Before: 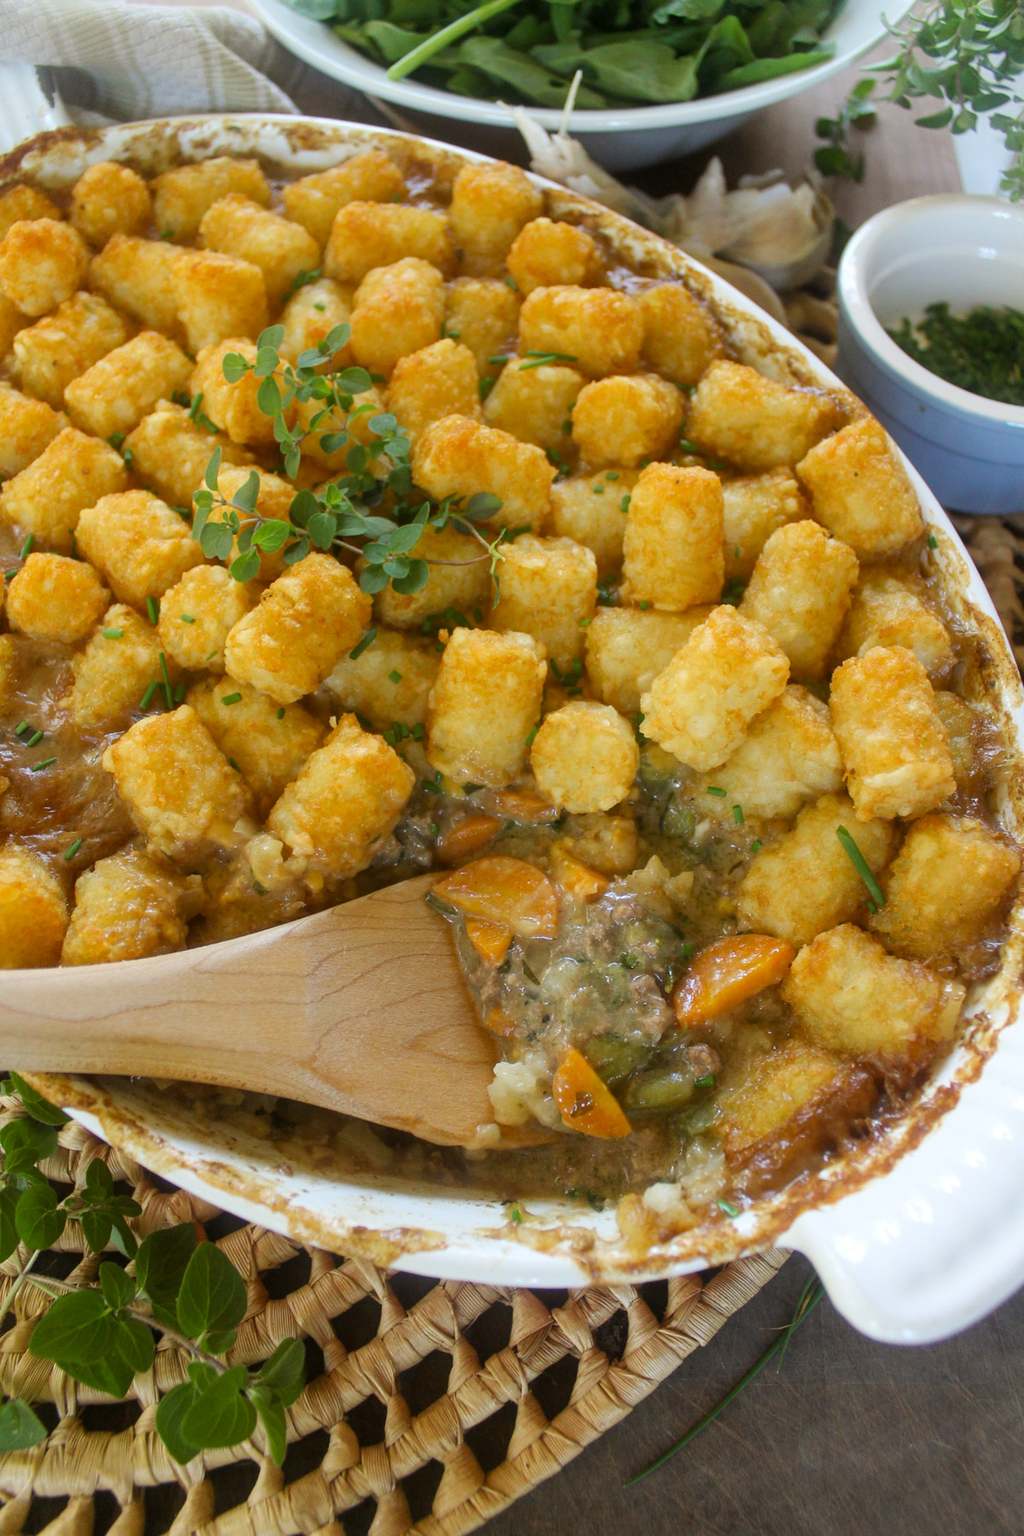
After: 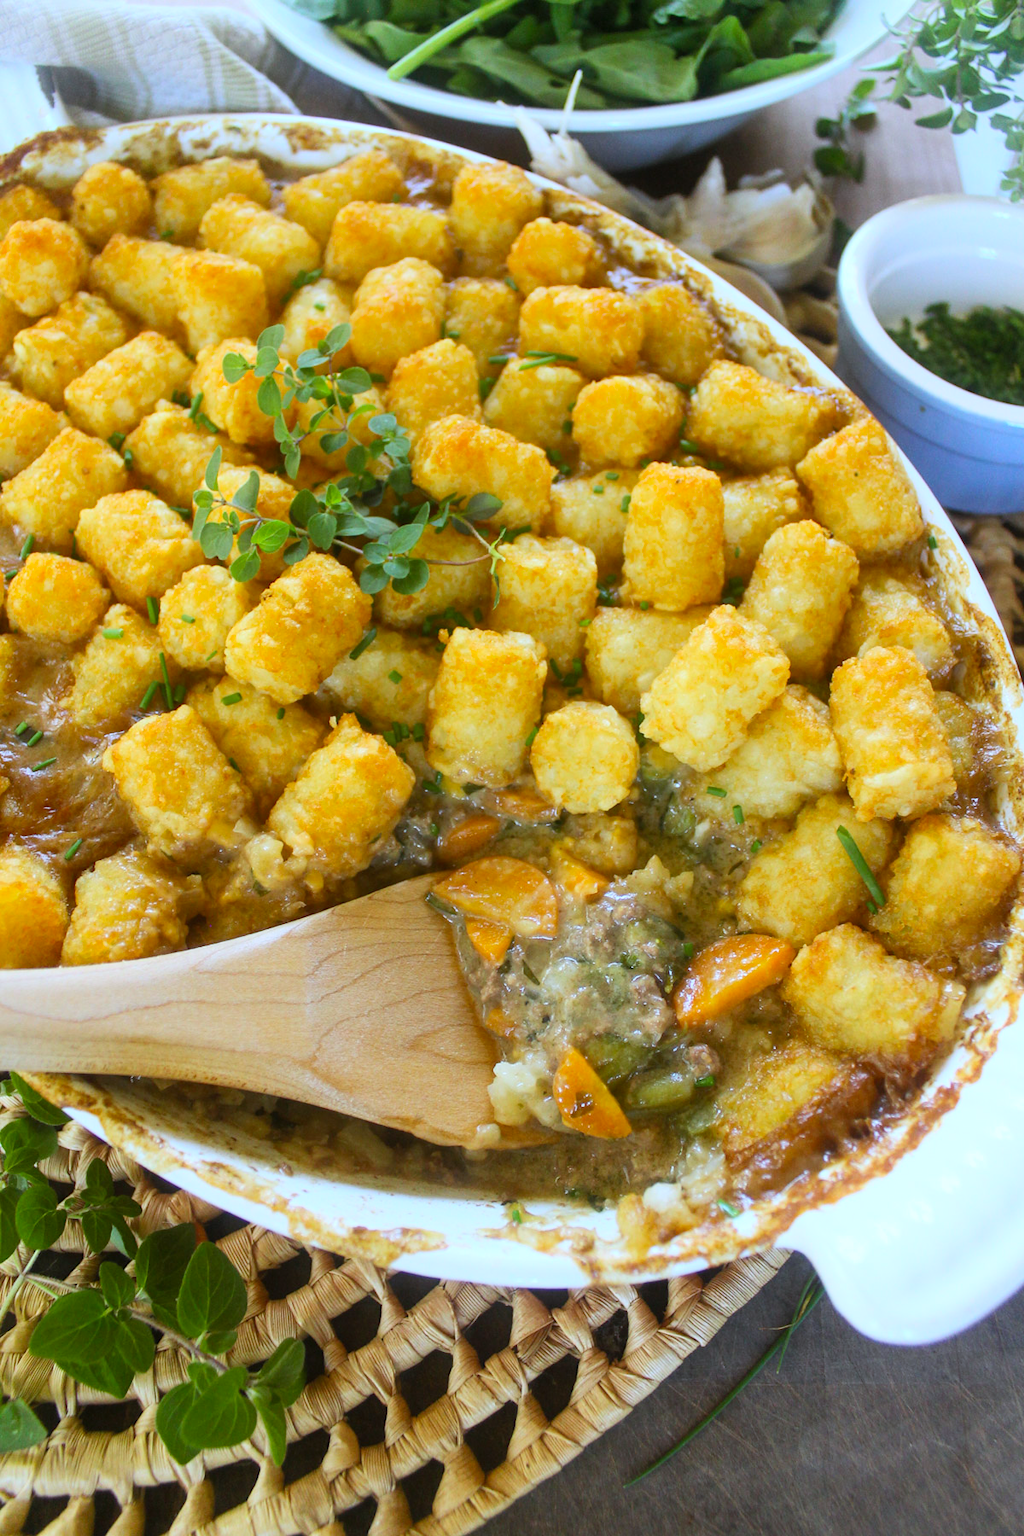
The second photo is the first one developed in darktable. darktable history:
contrast brightness saturation: contrast 0.2, brightness 0.16, saturation 0.22
white balance: red 0.926, green 1.003, blue 1.133
